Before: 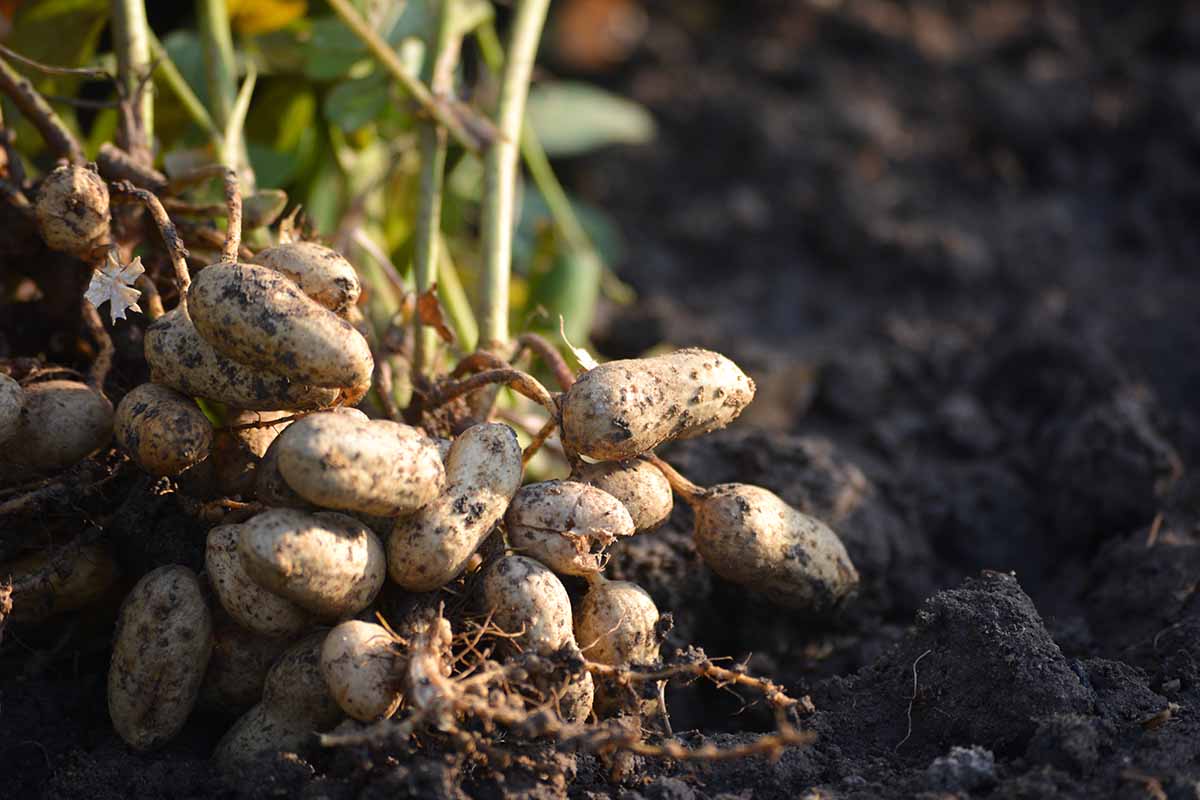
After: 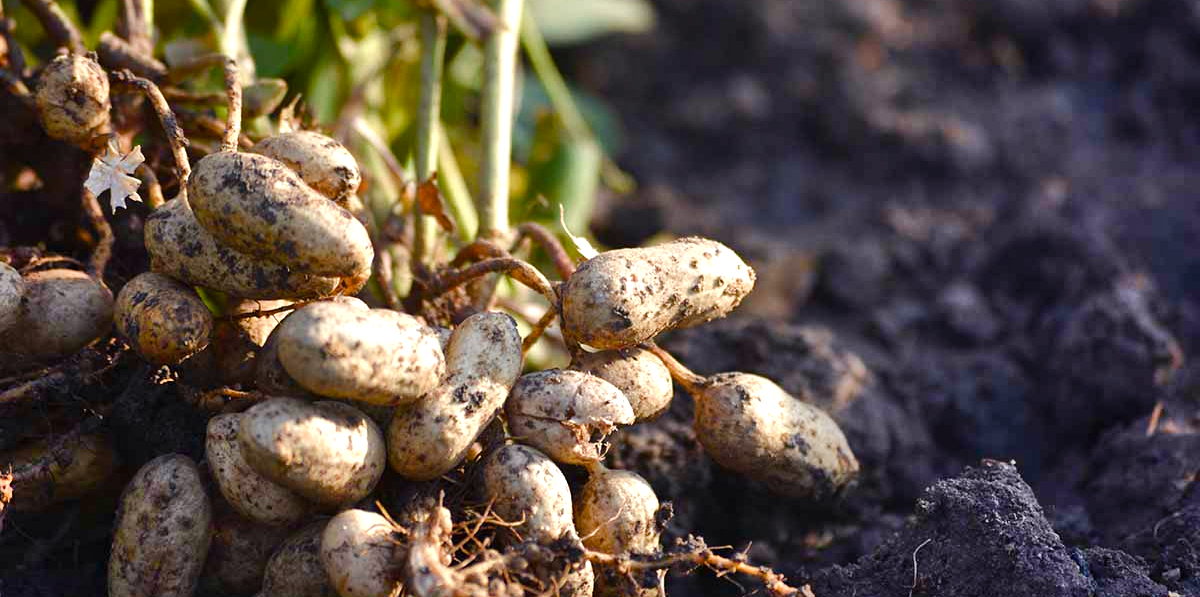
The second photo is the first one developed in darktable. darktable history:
color balance rgb: shadows lift › chroma 3.183%, shadows lift › hue 281.57°, perceptual saturation grading › global saturation 0.673%, perceptual saturation grading › highlights -34.372%, perceptual saturation grading › mid-tones 14.934%, perceptual saturation grading › shadows 48.198%, perceptual brilliance grading › highlights 9.864%, perceptual brilliance grading › mid-tones 4.598%, global vibrance 11.12%
crop: top 13.952%, bottom 11.415%
shadows and highlights: low approximation 0.01, soften with gaussian
